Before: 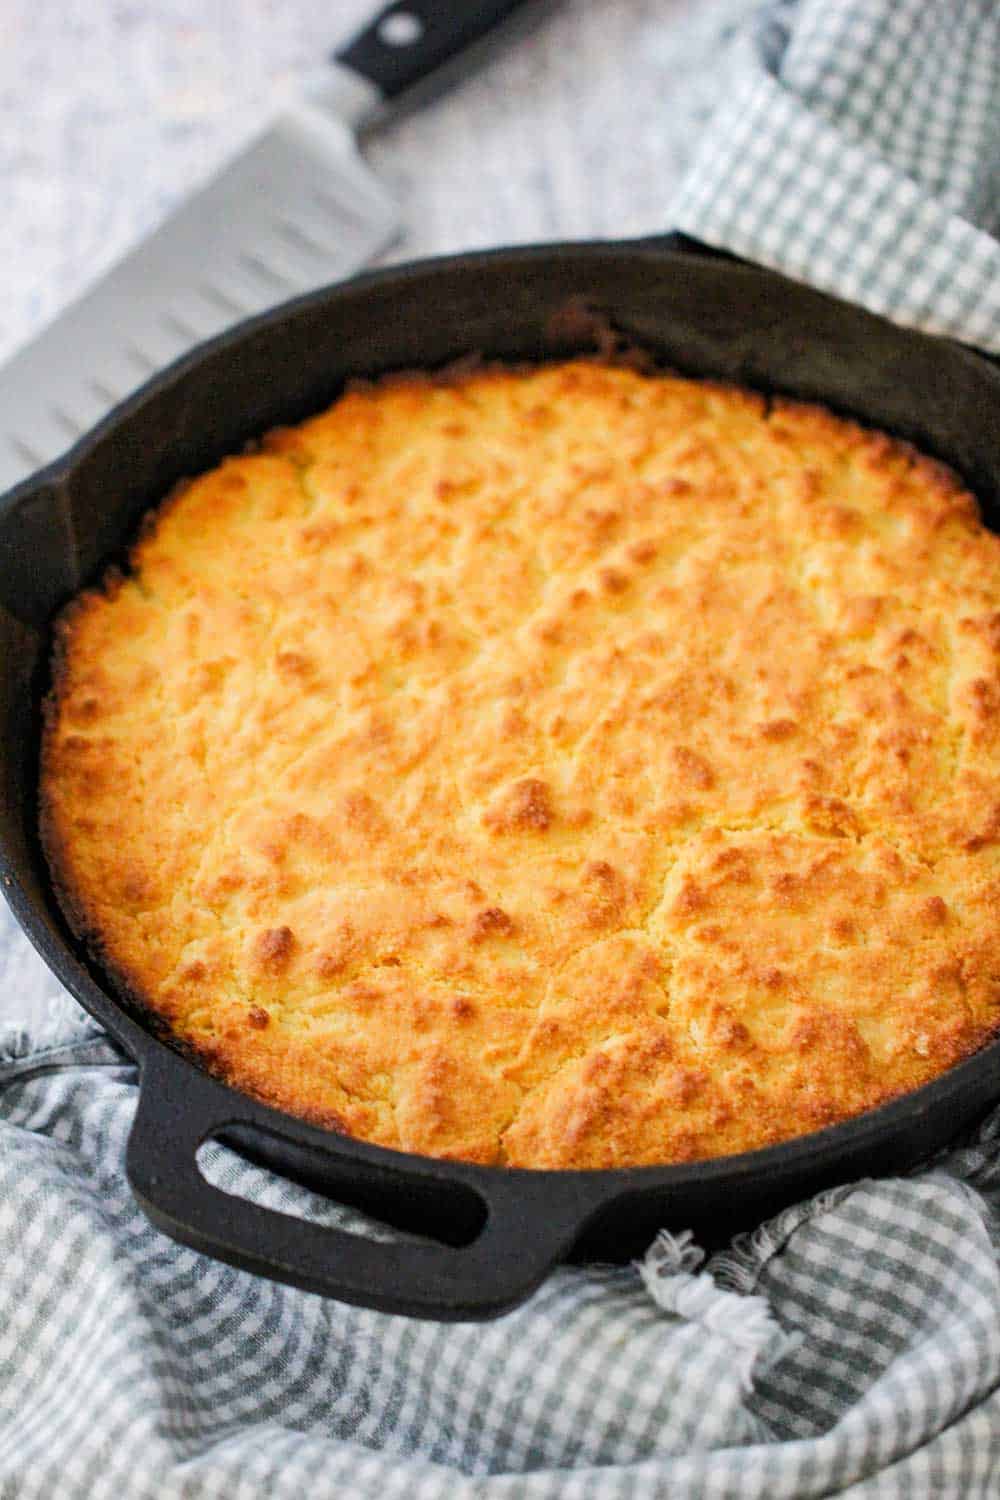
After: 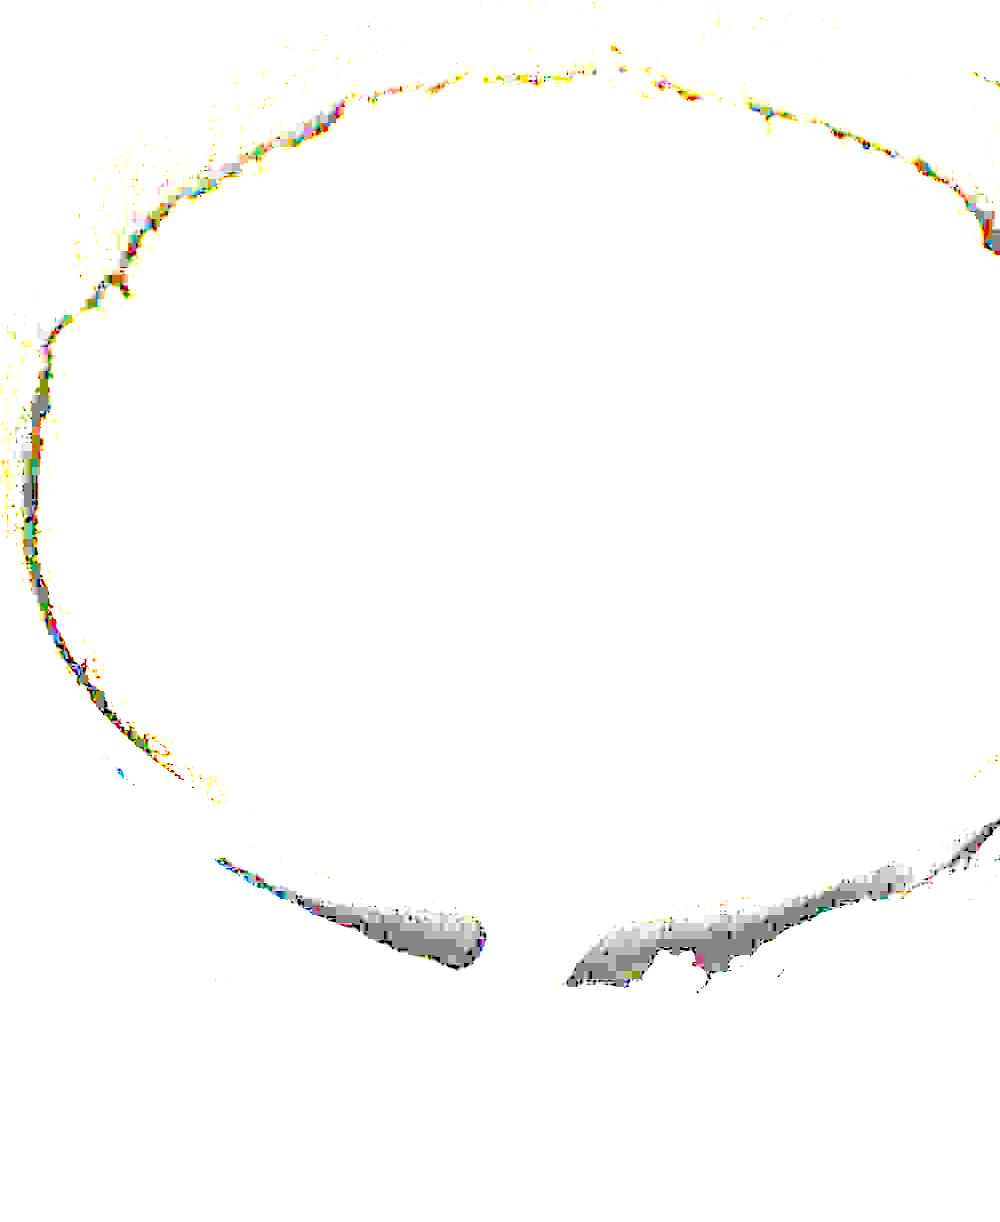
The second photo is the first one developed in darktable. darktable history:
exposure: exposure 8 EV, compensate highlight preservation false
crop and rotate: top 18.507%
velvia: on, module defaults
